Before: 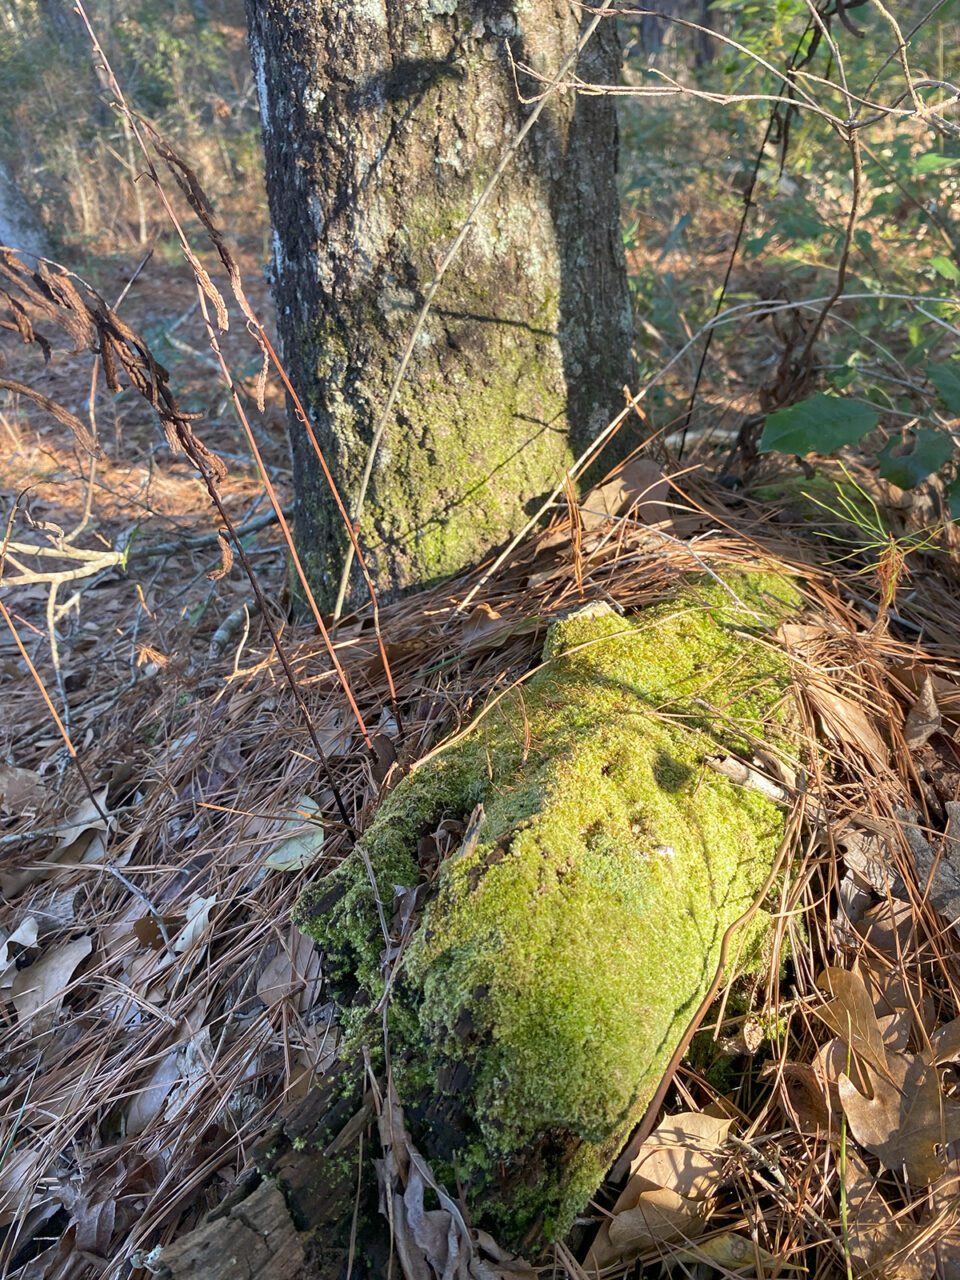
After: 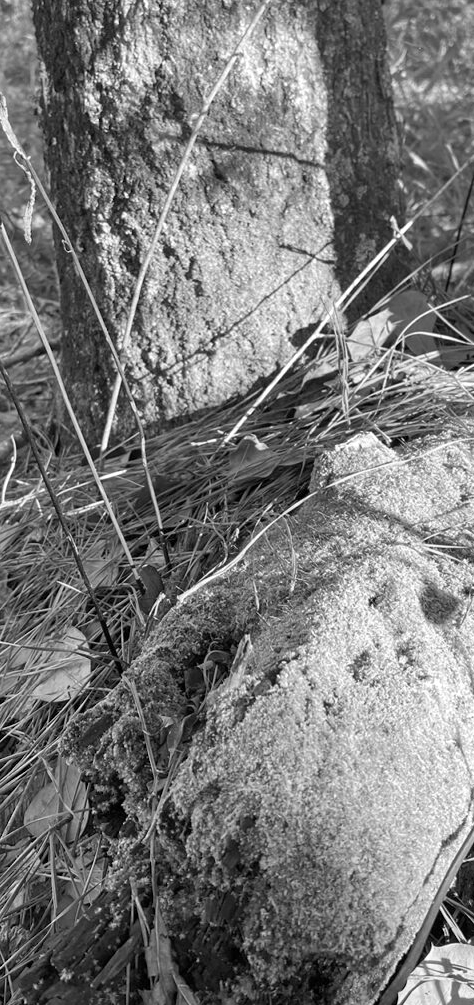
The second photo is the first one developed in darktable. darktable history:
crop and rotate: angle 0.02°, left 24.353%, top 13.219%, right 26.156%, bottom 8.224%
monochrome: a 1.94, b -0.638
exposure: exposure 0.131 EV, compensate highlight preservation false
color balance rgb: perceptual saturation grading › global saturation 20%, perceptual saturation grading › highlights -50%, perceptual saturation grading › shadows 30%
white balance: red 0.976, blue 1.04
